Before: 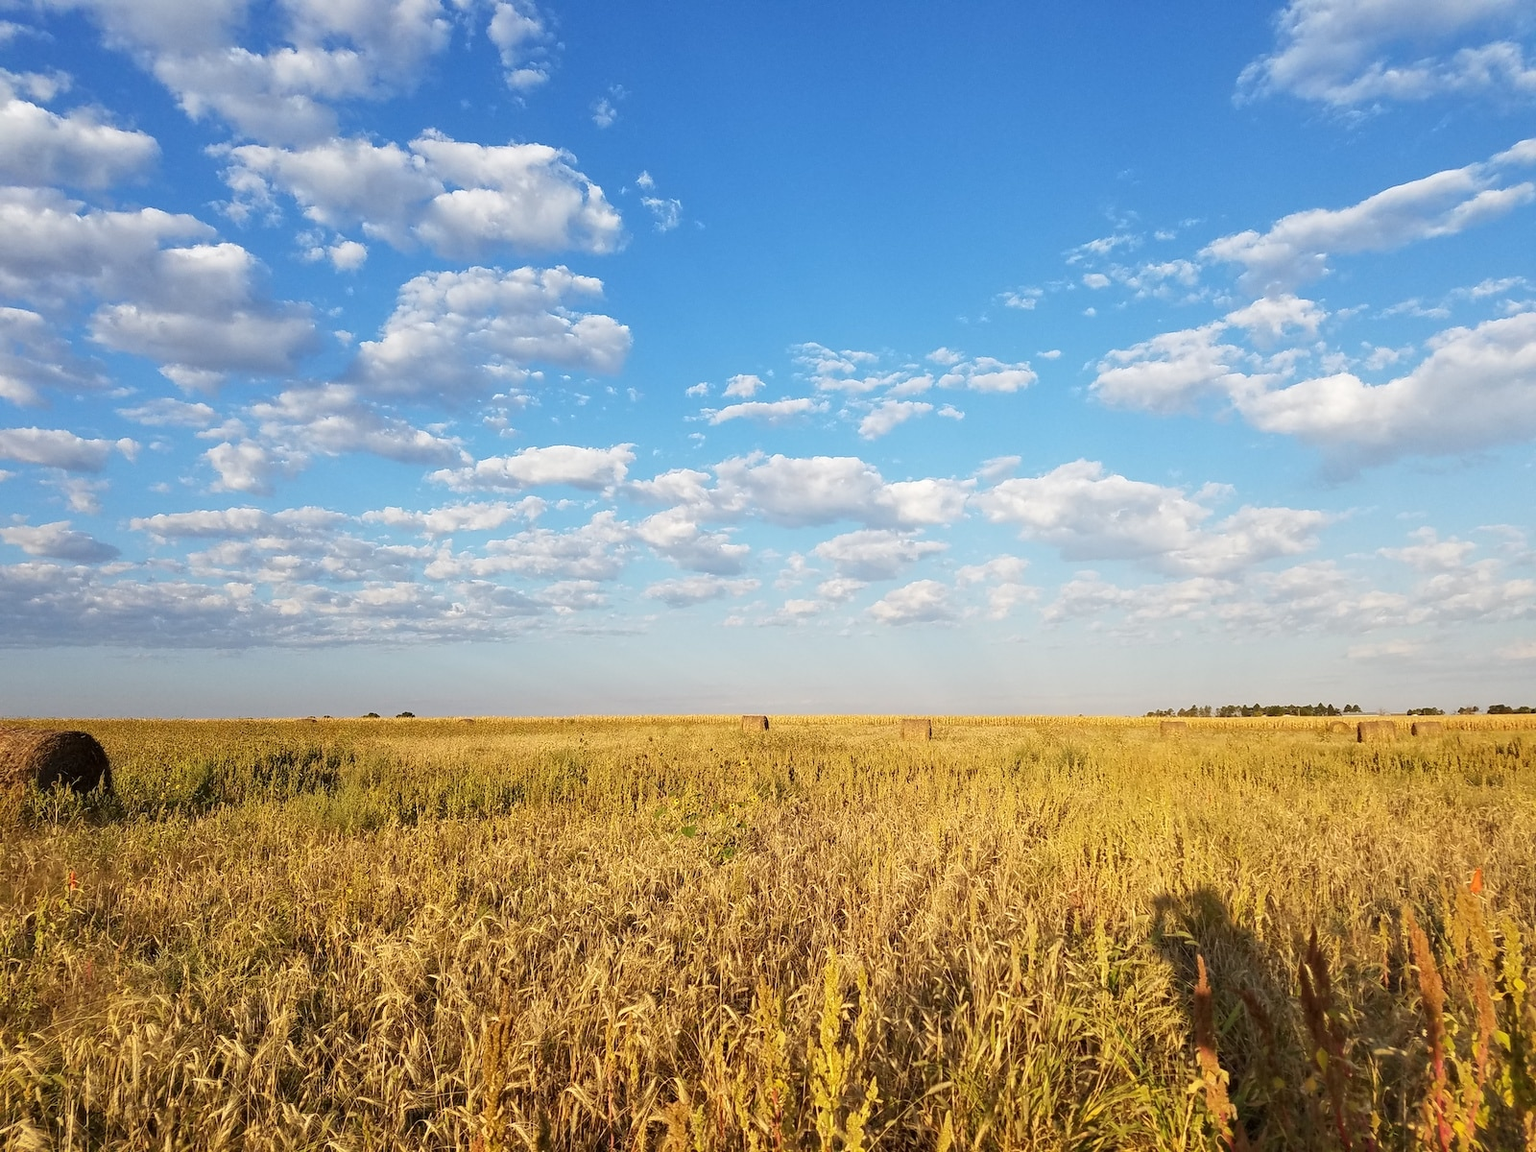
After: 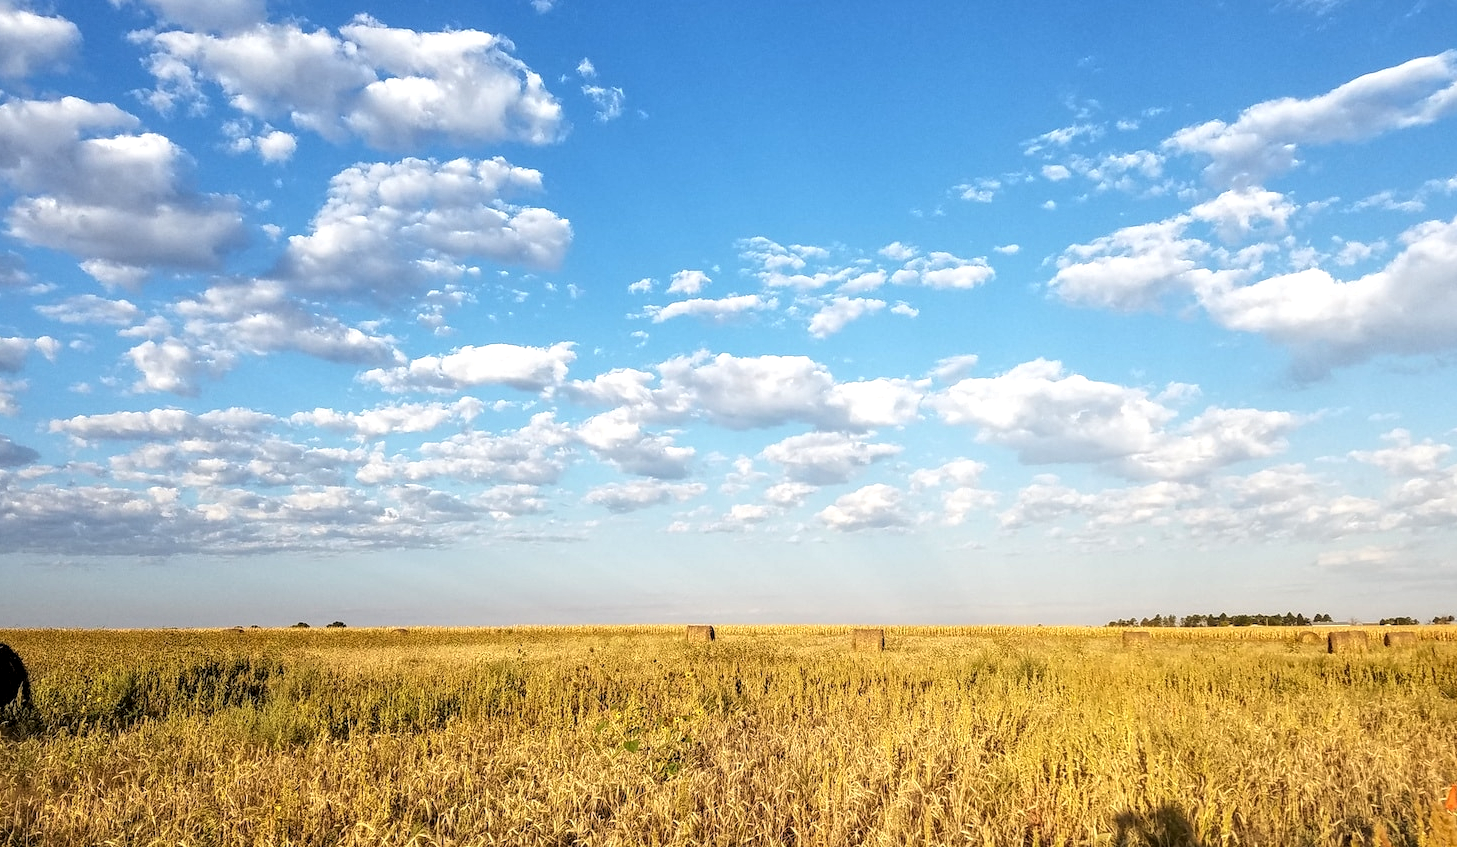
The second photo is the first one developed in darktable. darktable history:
crop: left 5.399%, top 10.052%, right 3.504%, bottom 19.342%
local contrast: on, module defaults
levels: levels [0.062, 0.494, 0.925]
